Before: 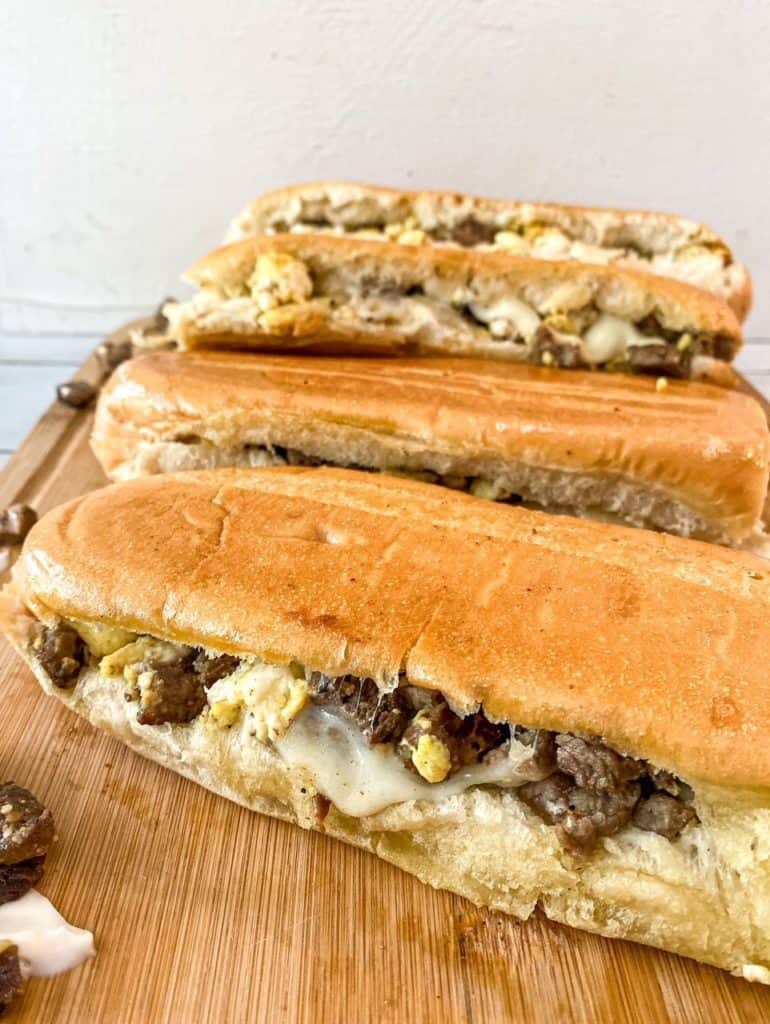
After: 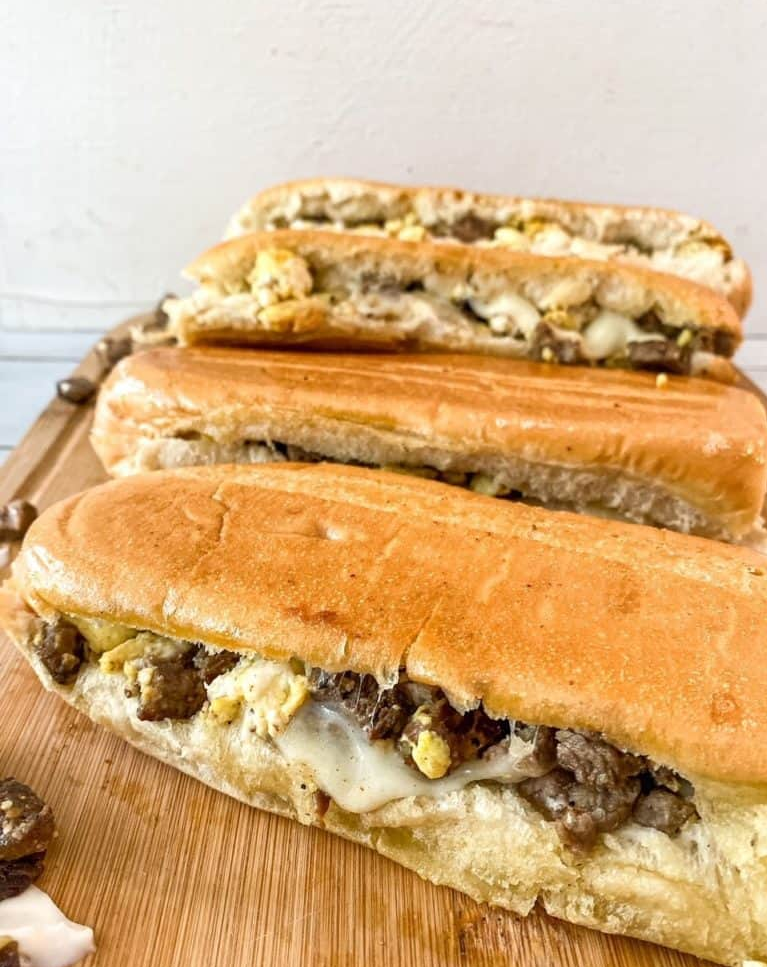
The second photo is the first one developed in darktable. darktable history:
crop: top 0.44%, right 0.265%, bottom 5.103%
